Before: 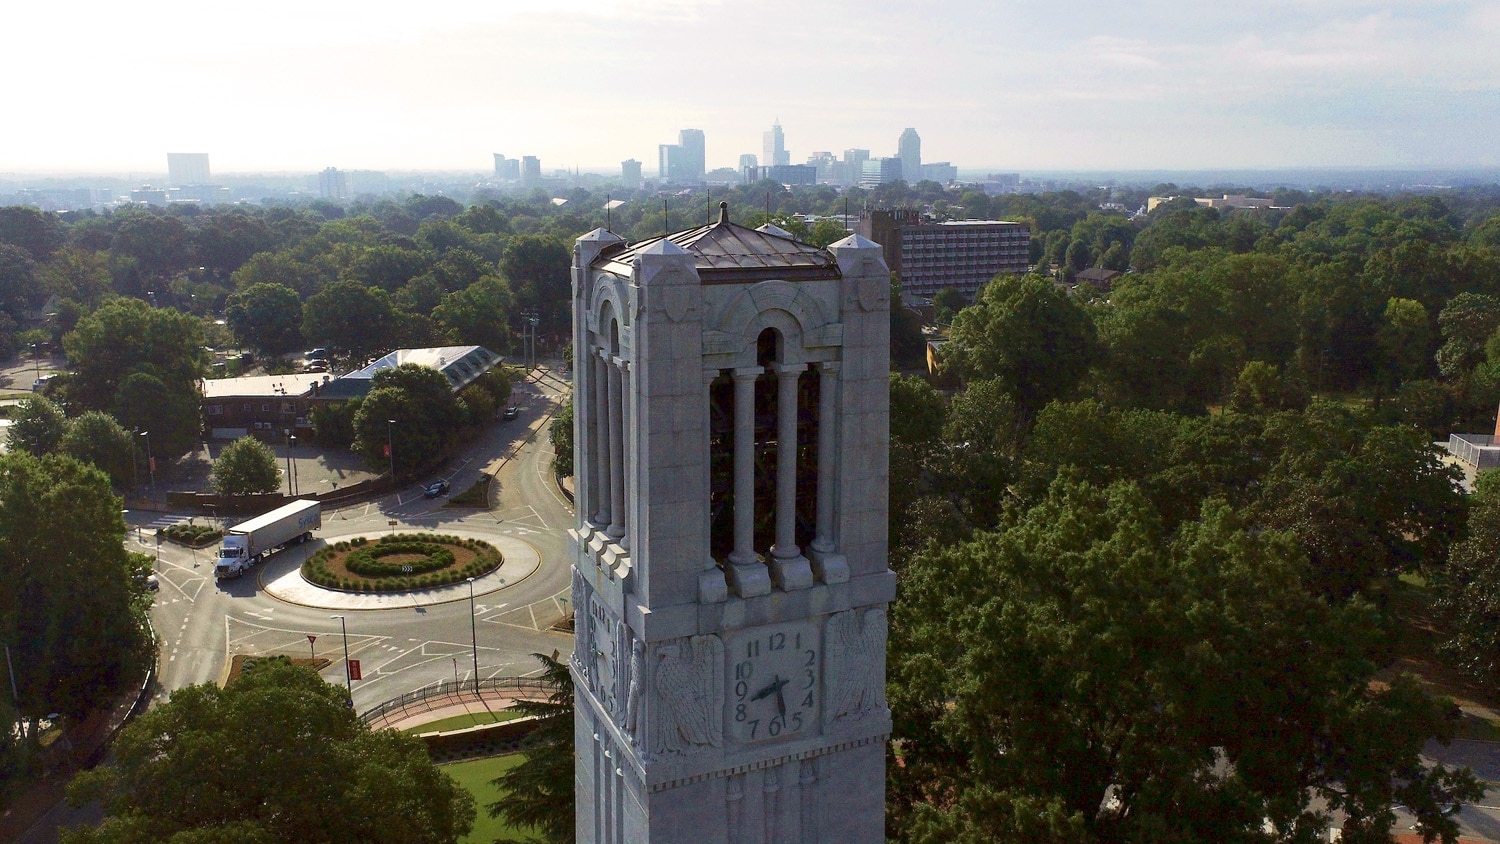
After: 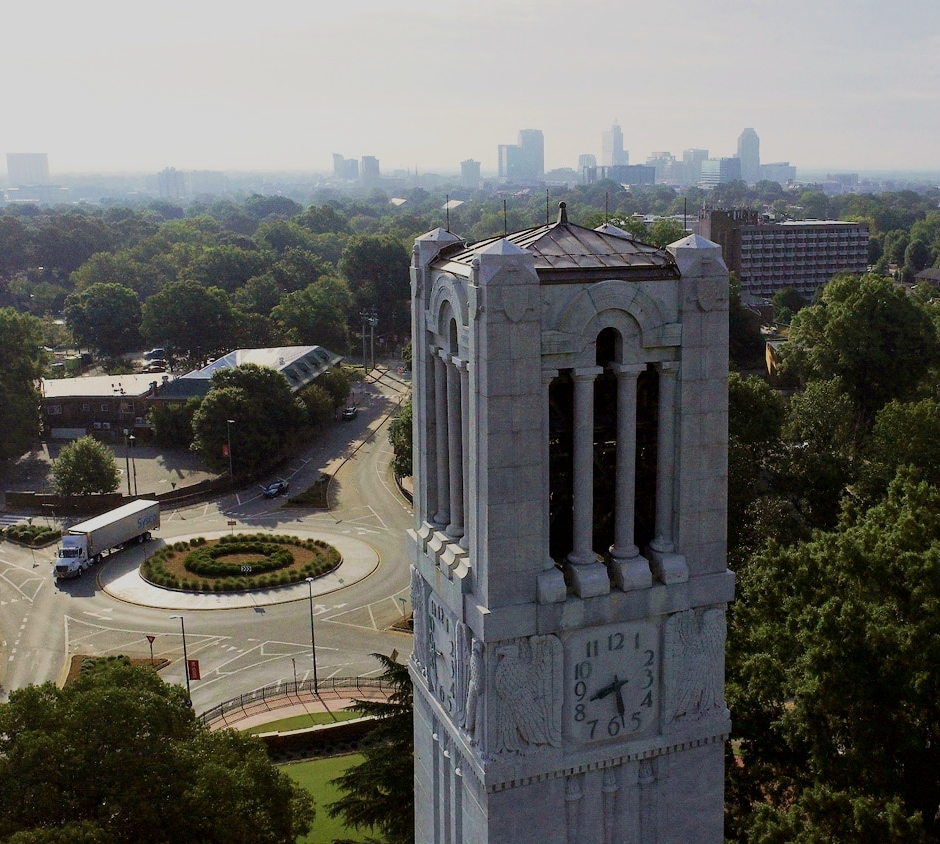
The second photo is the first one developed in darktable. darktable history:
crop: left 10.761%, right 26.517%
filmic rgb: black relative exposure -7.65 EV, white relative exposure 4.56 EV, hardness 3.61
